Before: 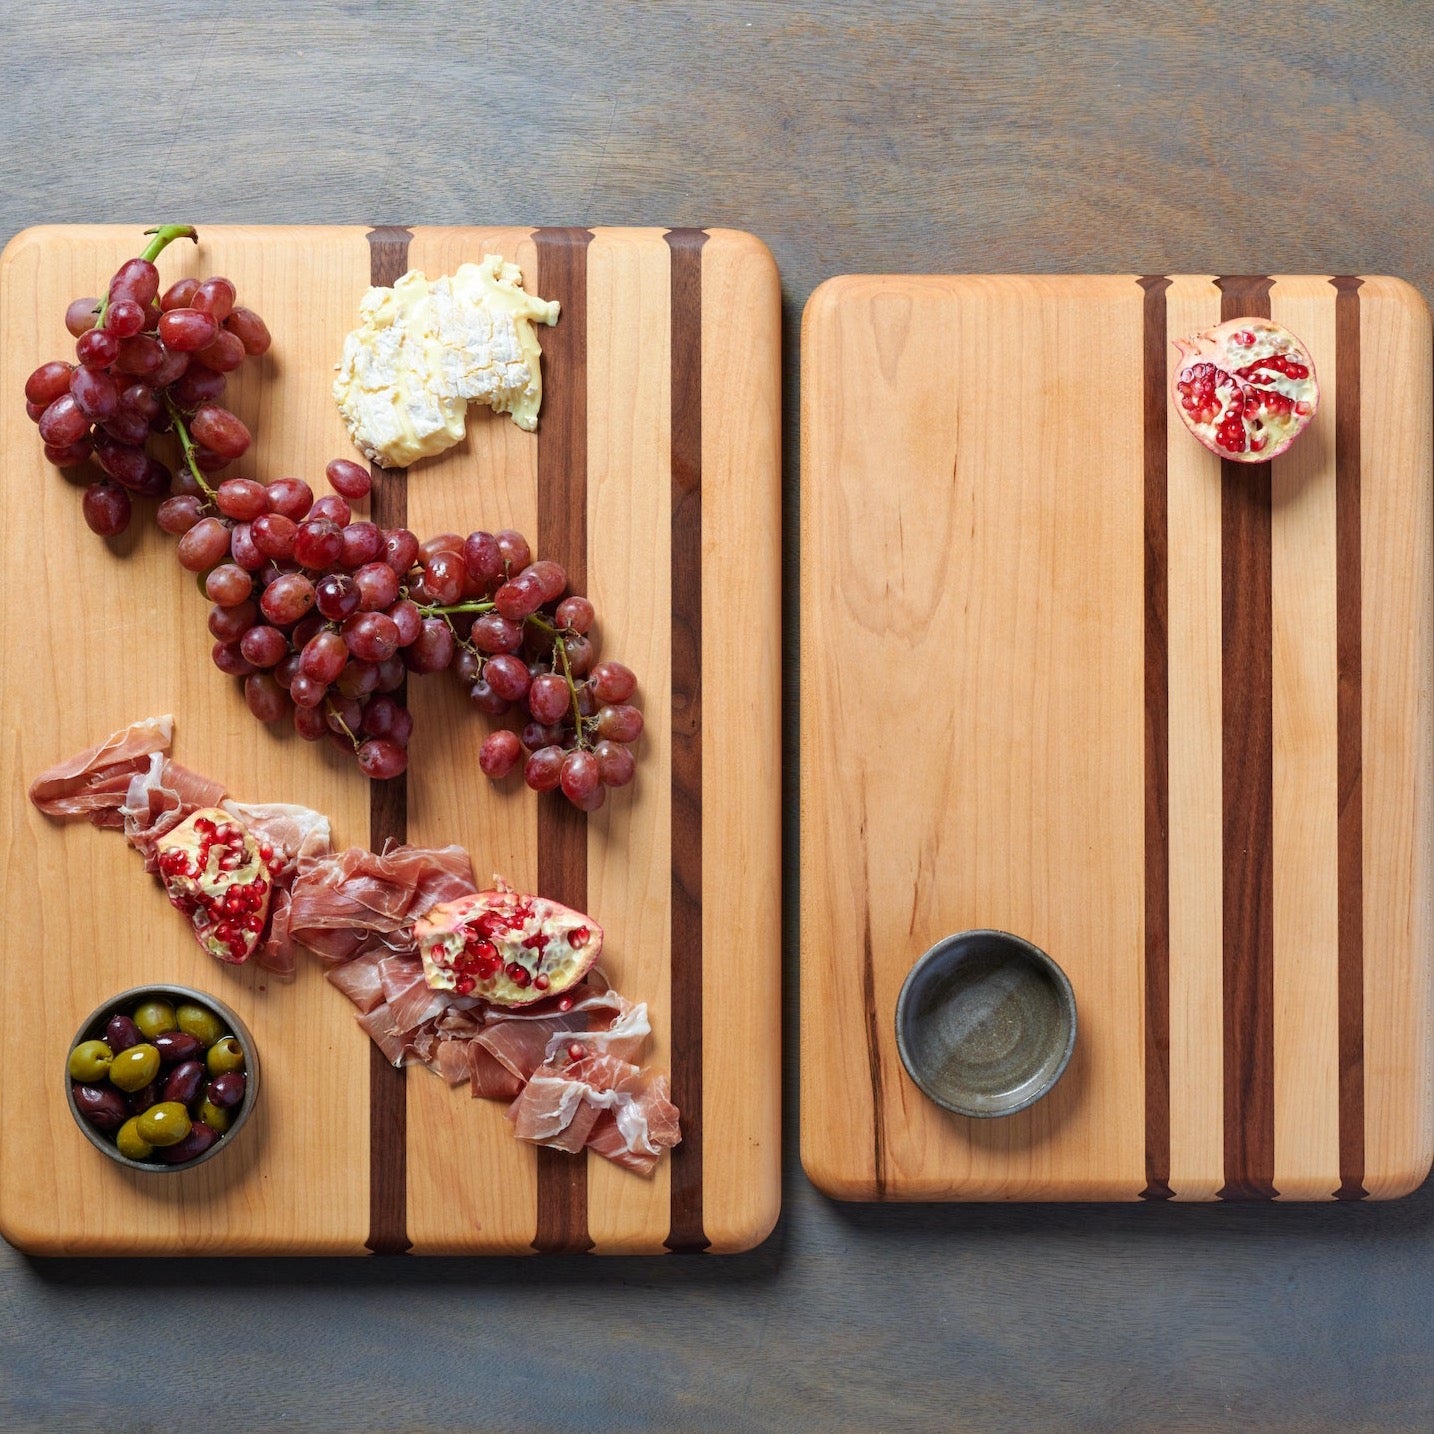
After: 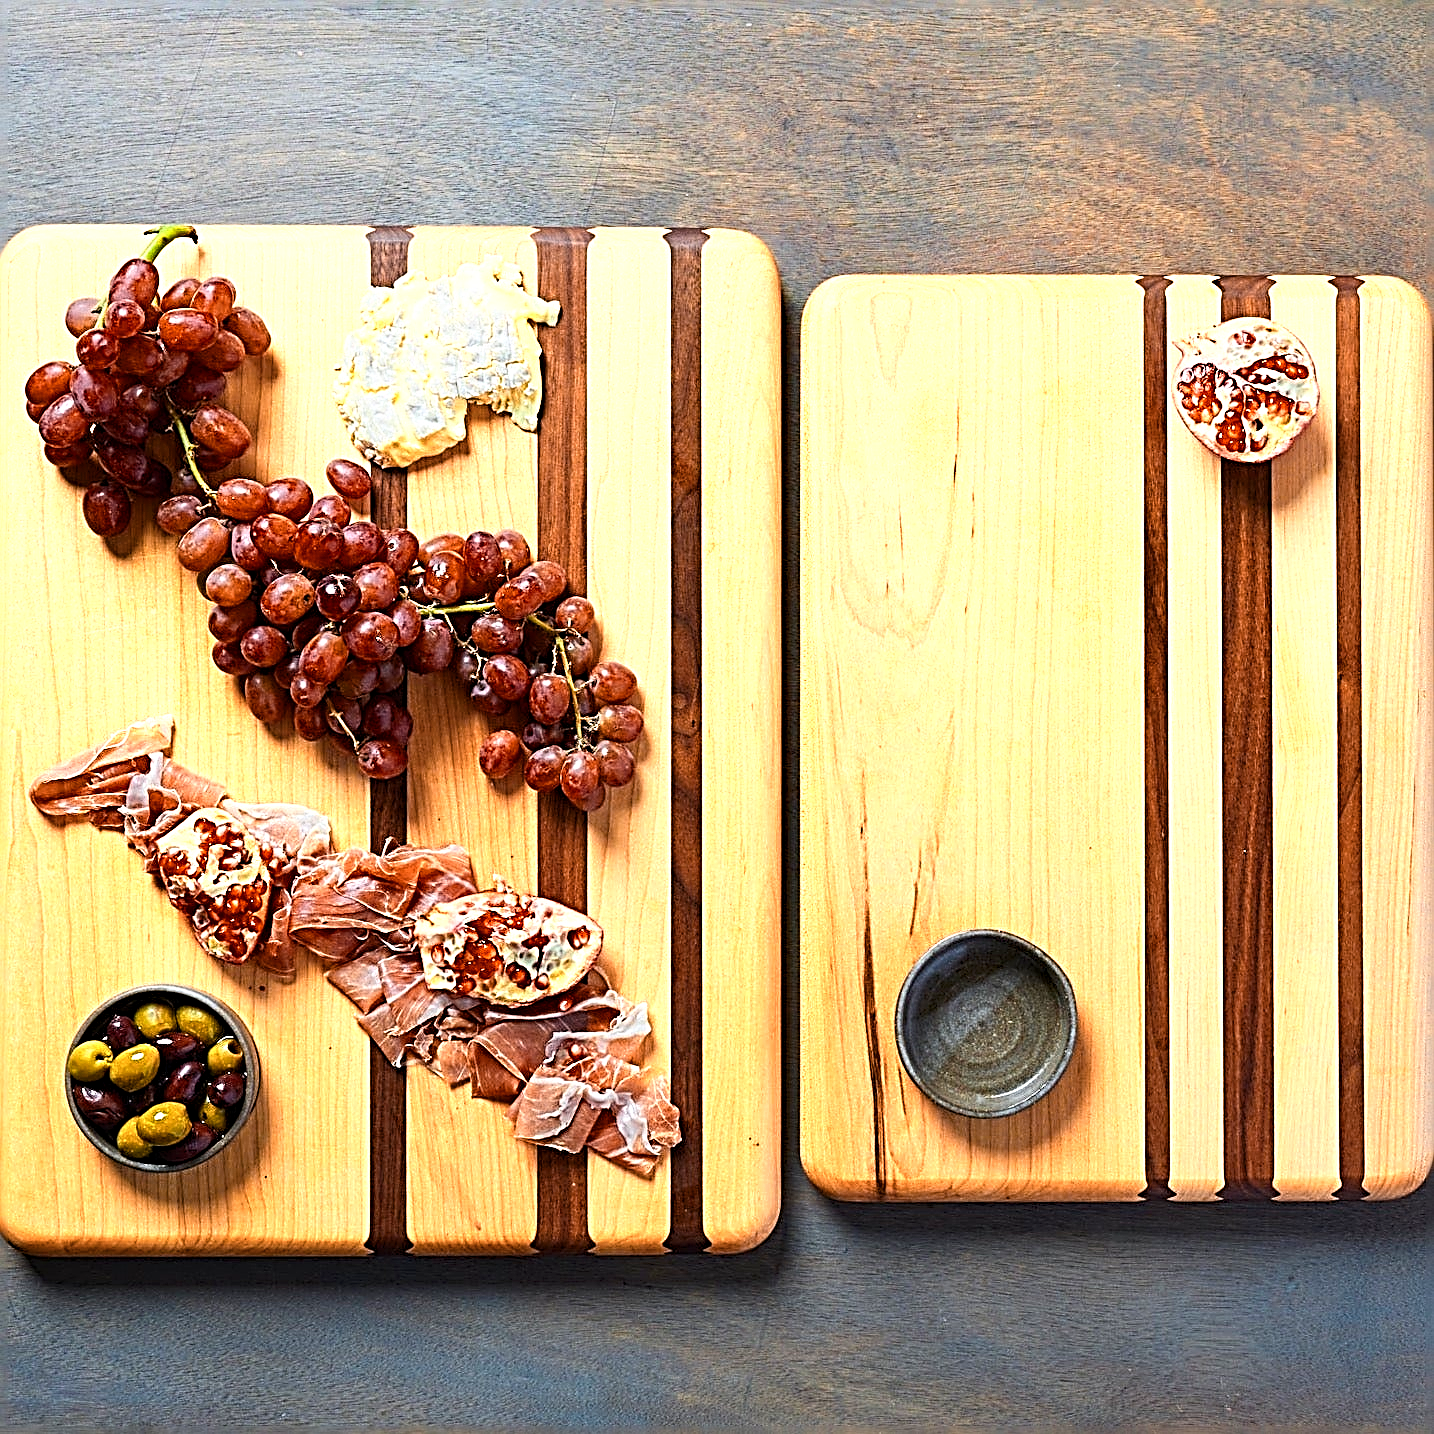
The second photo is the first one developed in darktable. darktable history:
color balance rgb: linear chroma grading › global chroma 15%, perceptual saturation grading › global saturation 30%
sharpen: radius 3.158, amount 1.731
contrast brightness saturation: contrast 0.15, brightness 0.05
color zones: curves: ch0 [(0.018, 0.548) (0.197, 0.654) (0.425, 0.447) (0.605, 0.658) (0.732, 0.579)]; ch1 [(0.105, 0.531) (0.224, 0.531) (0.386, 0.39) (0.618, 0.456) (0.732, 0.456) (0.956, 0.421)]; ch2 [(0.039, 0.583) (0.215, 0.465) (0.399, 0.544) (0.465, 0.548) (0.614, 0.447) (0.724, 0.43) (0.882, 0.623) (0.956, 0.632)]
